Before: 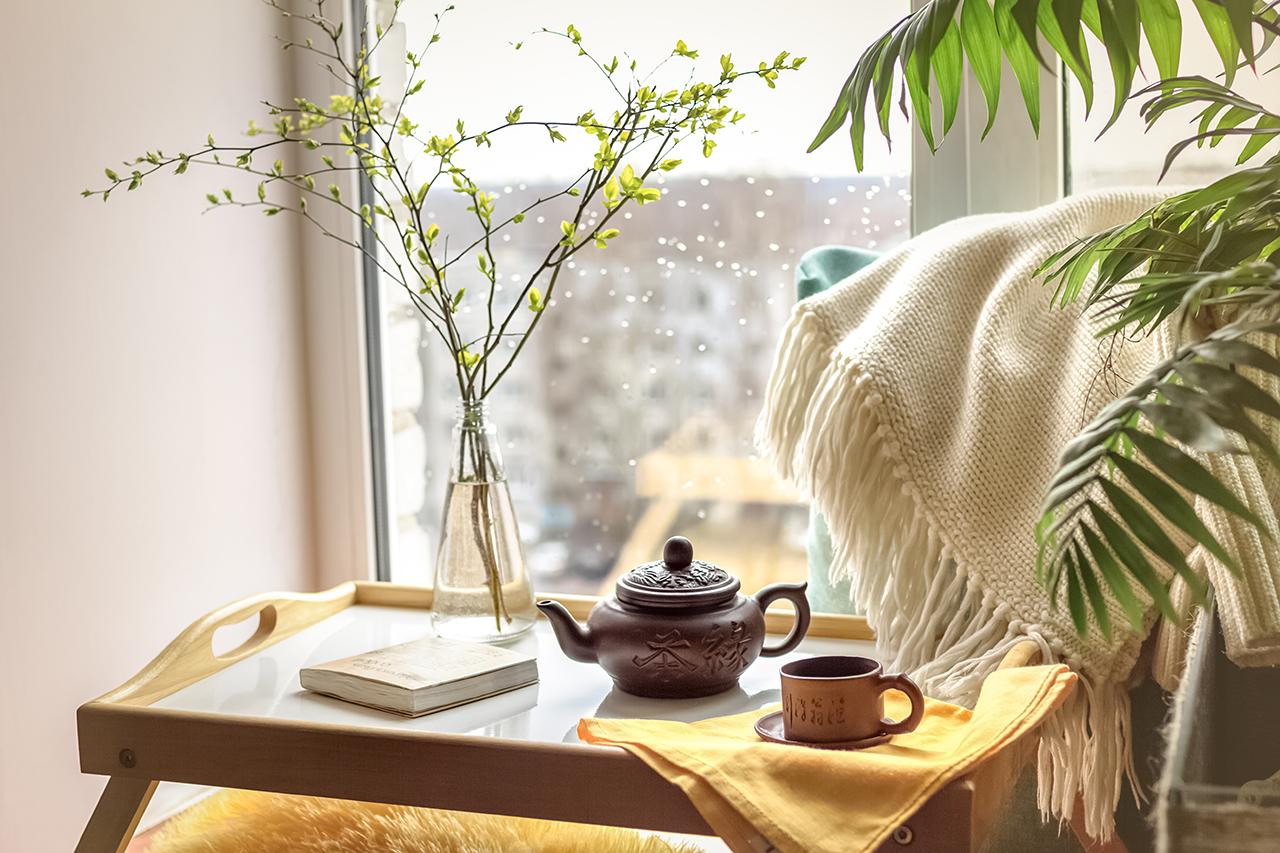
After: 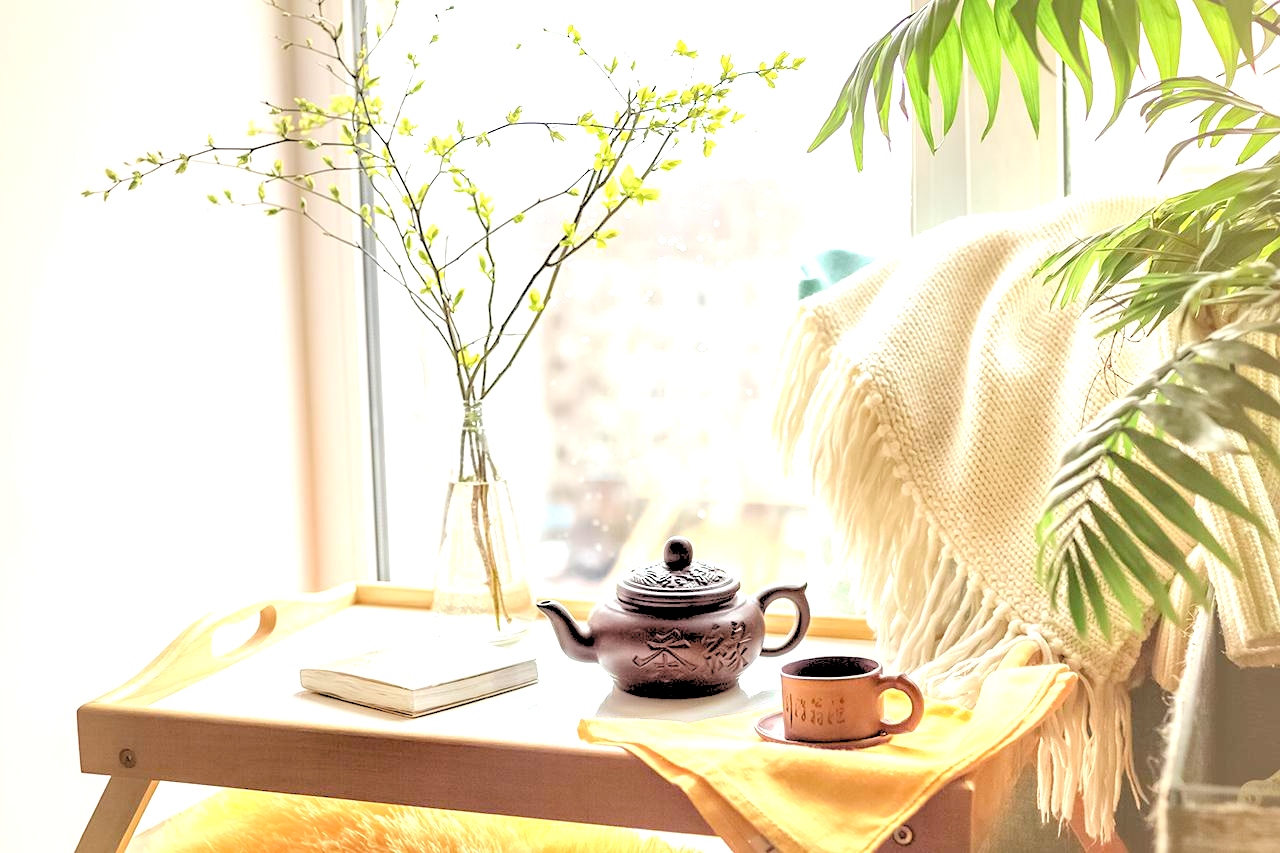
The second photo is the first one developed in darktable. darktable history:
exposure: black level correction 0, exposure 1.015 EV, compensate exposure bias true, compensate highlight preservation false
rgb levels: levels [[0.027, 0.429, 0.996], [0, 0.5, 1], [0, 0.5, 1]]
